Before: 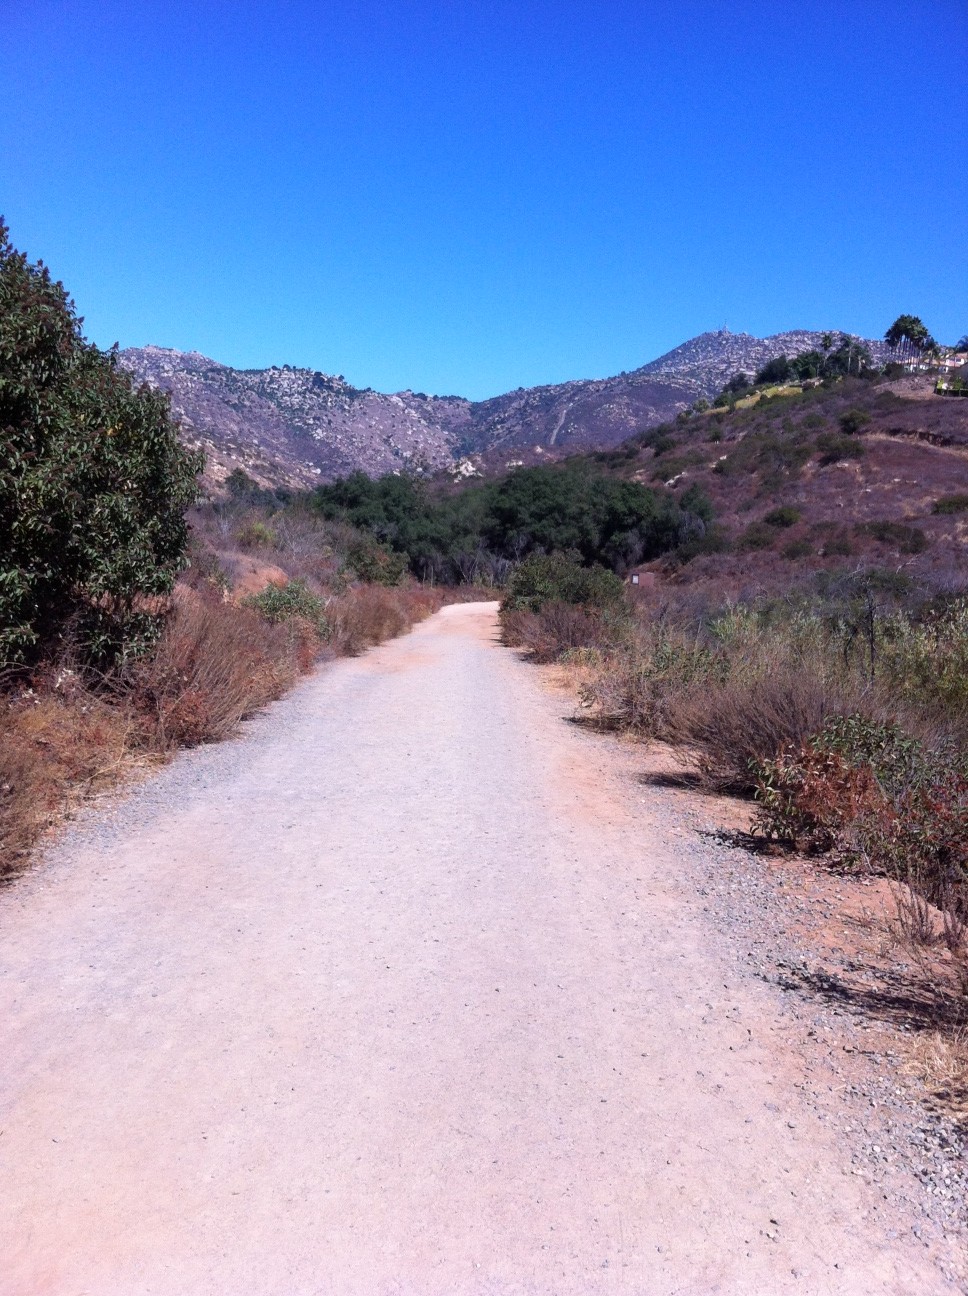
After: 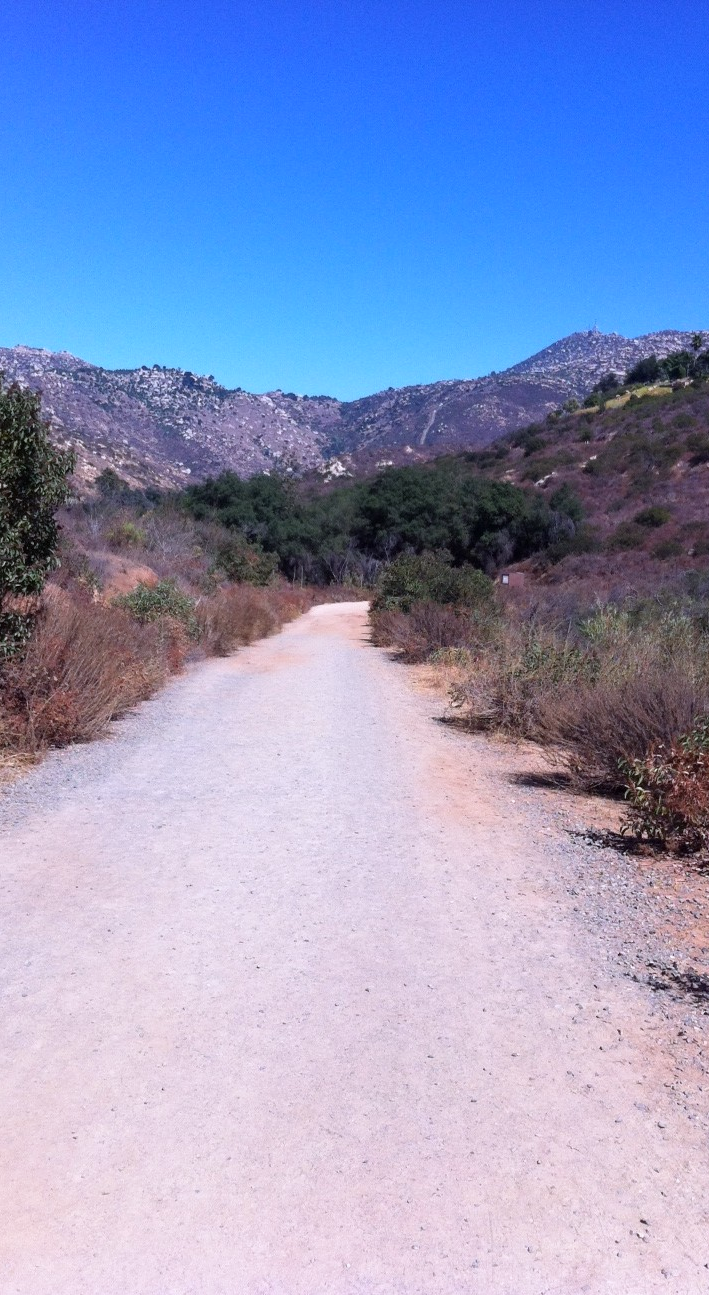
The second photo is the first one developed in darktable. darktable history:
tone equalizer: on, module defaults
crop: left 13.443%, right 13.31%
white balance: red 0.982, blue 1.018
